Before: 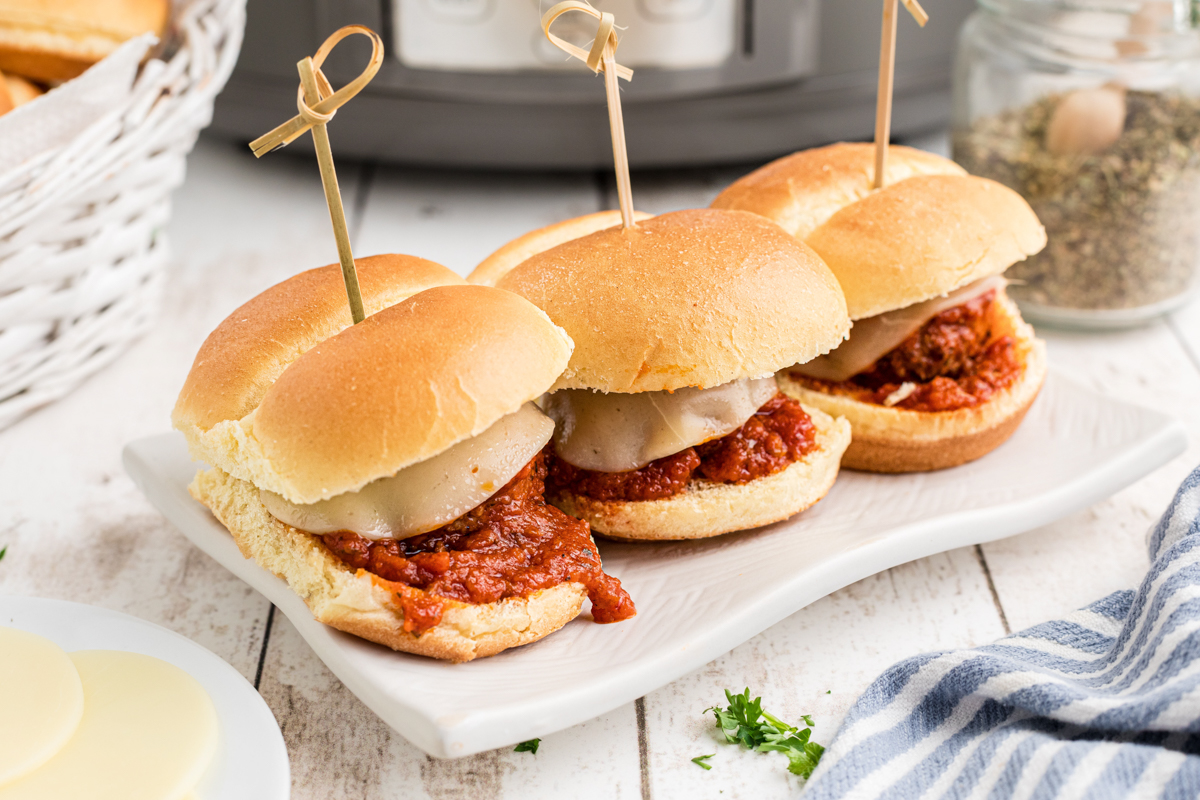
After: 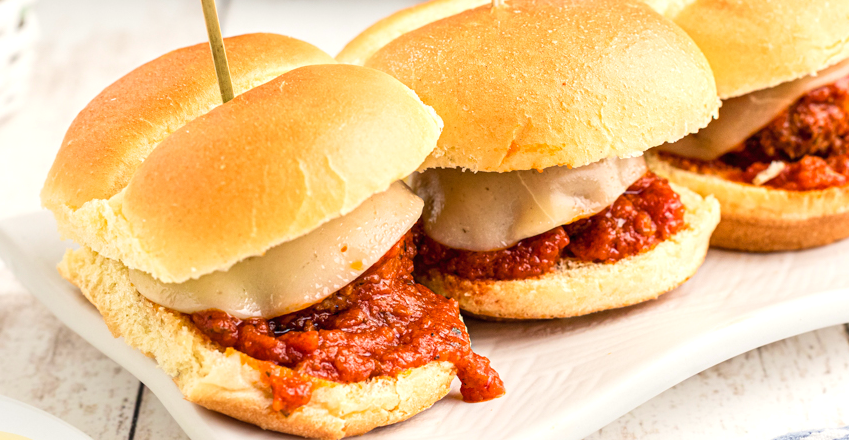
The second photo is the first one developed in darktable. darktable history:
crop: left 10.971%, top 27.626%, right 18.272%, bottom 17.311%
exposure: exposure 0.2 EV, compensate highlight preservation false
levels: levels [0, 0.492, 0.984]
color correction: highlights b* 3.01
contrast brightness saturation: contrast 0.029, brightness 0.056, saturation 0.126
